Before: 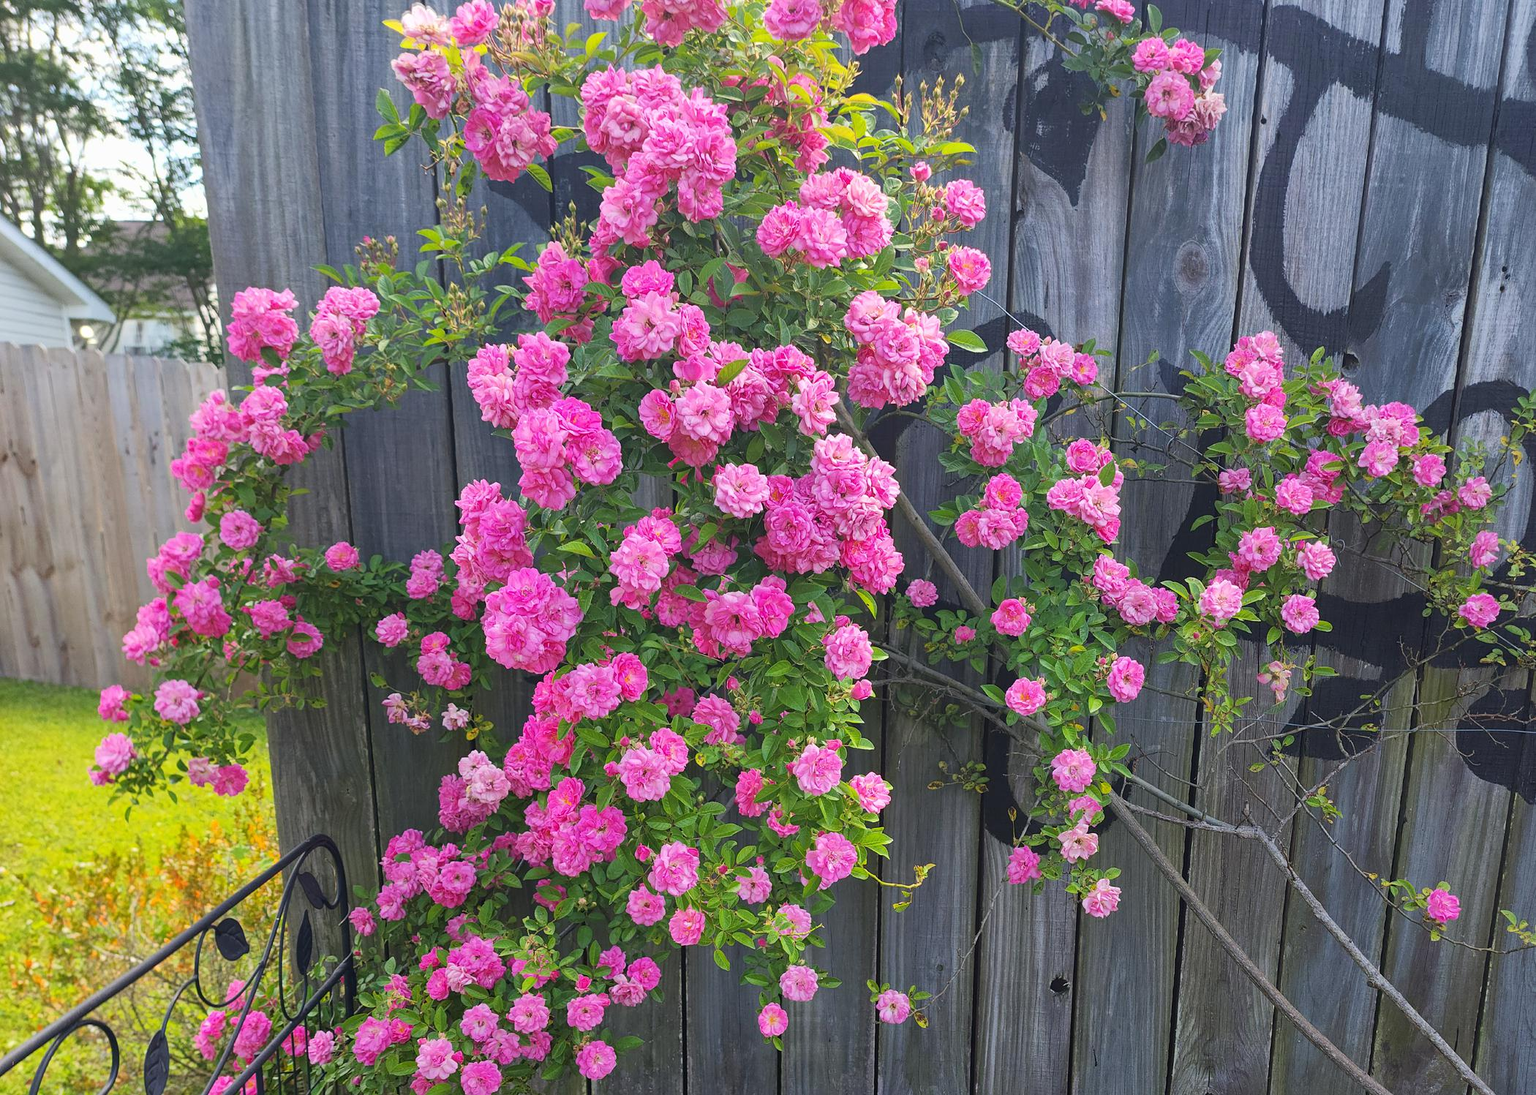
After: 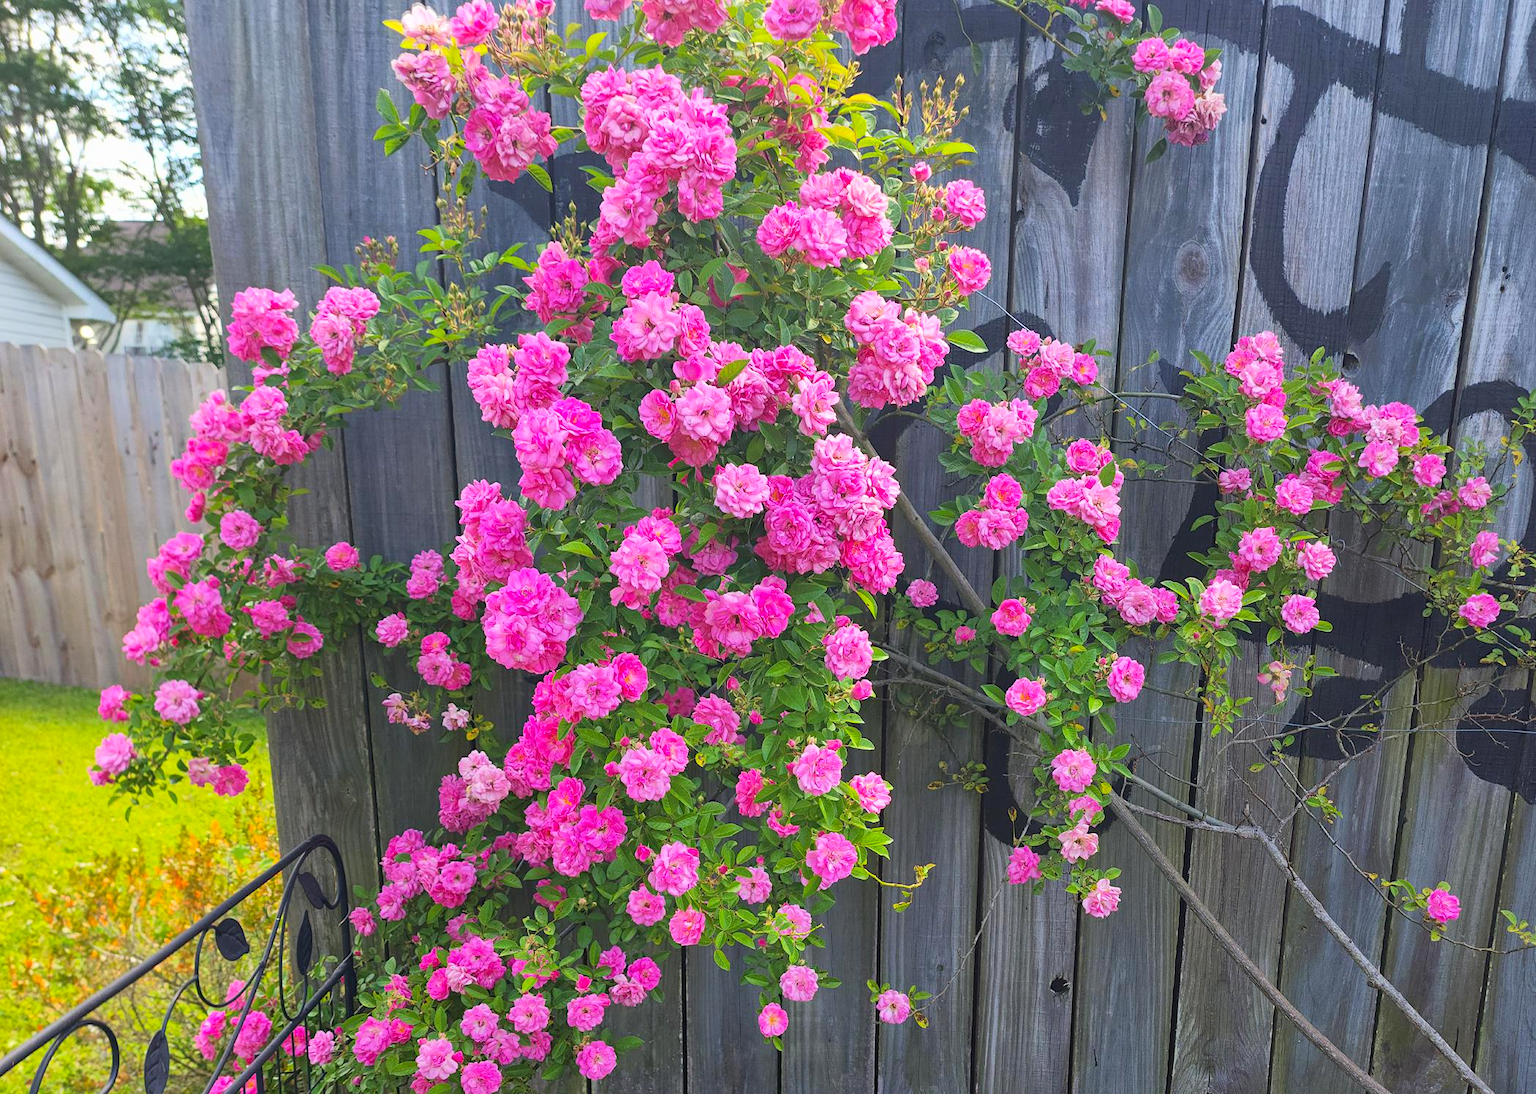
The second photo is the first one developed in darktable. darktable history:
contrast brightness saturation: contrast 0.071, brightness 0.075, saturation 0.178
base curve: curves: ch0 [(0, 0) (0.303, 0.277) (1, 1)], preserve colors none
